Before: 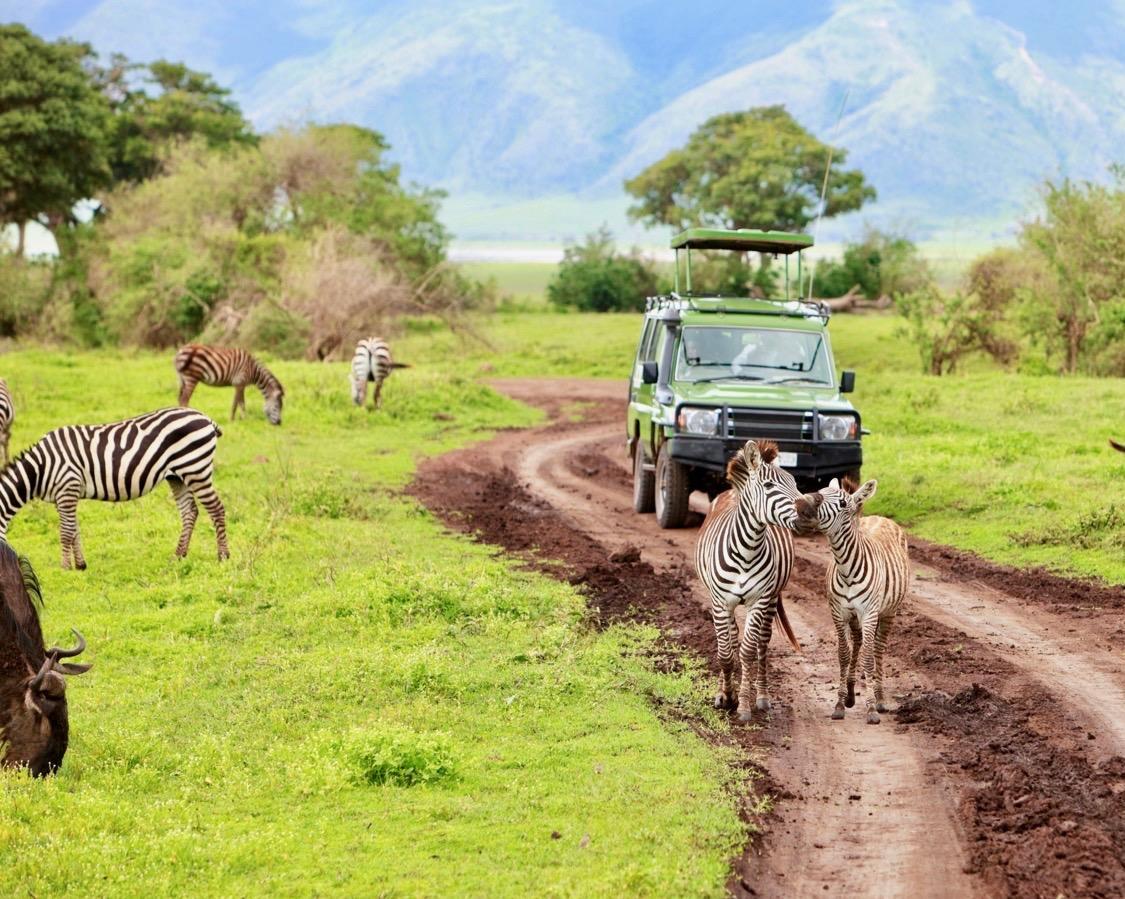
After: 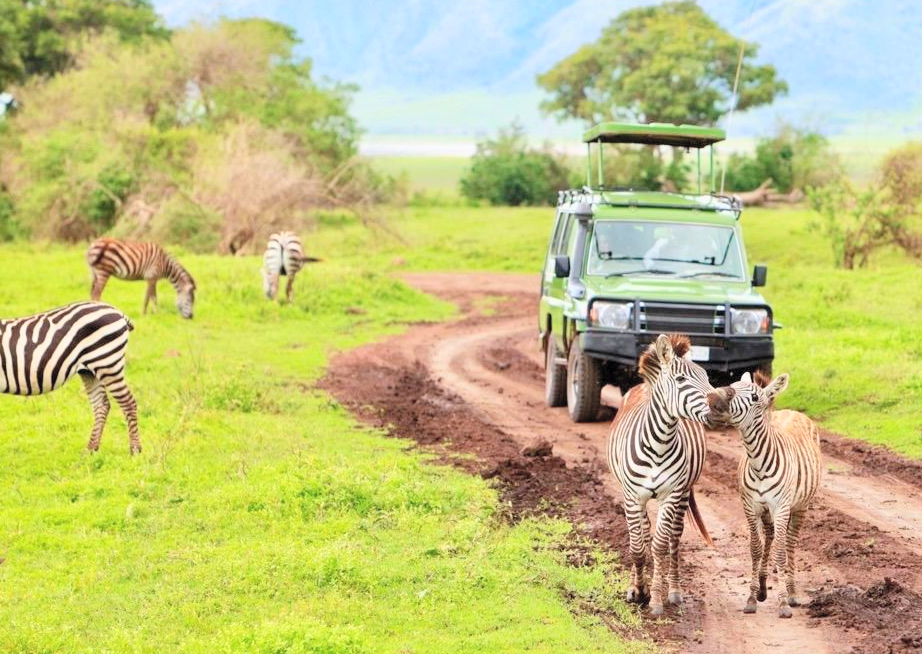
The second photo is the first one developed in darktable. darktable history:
contrast brightness saturation: contrast 0.1, brightness 0.3, saturation 0.14
crop: left 7.856%, top 11.836%, right 10.12%, bottom 15.387%
